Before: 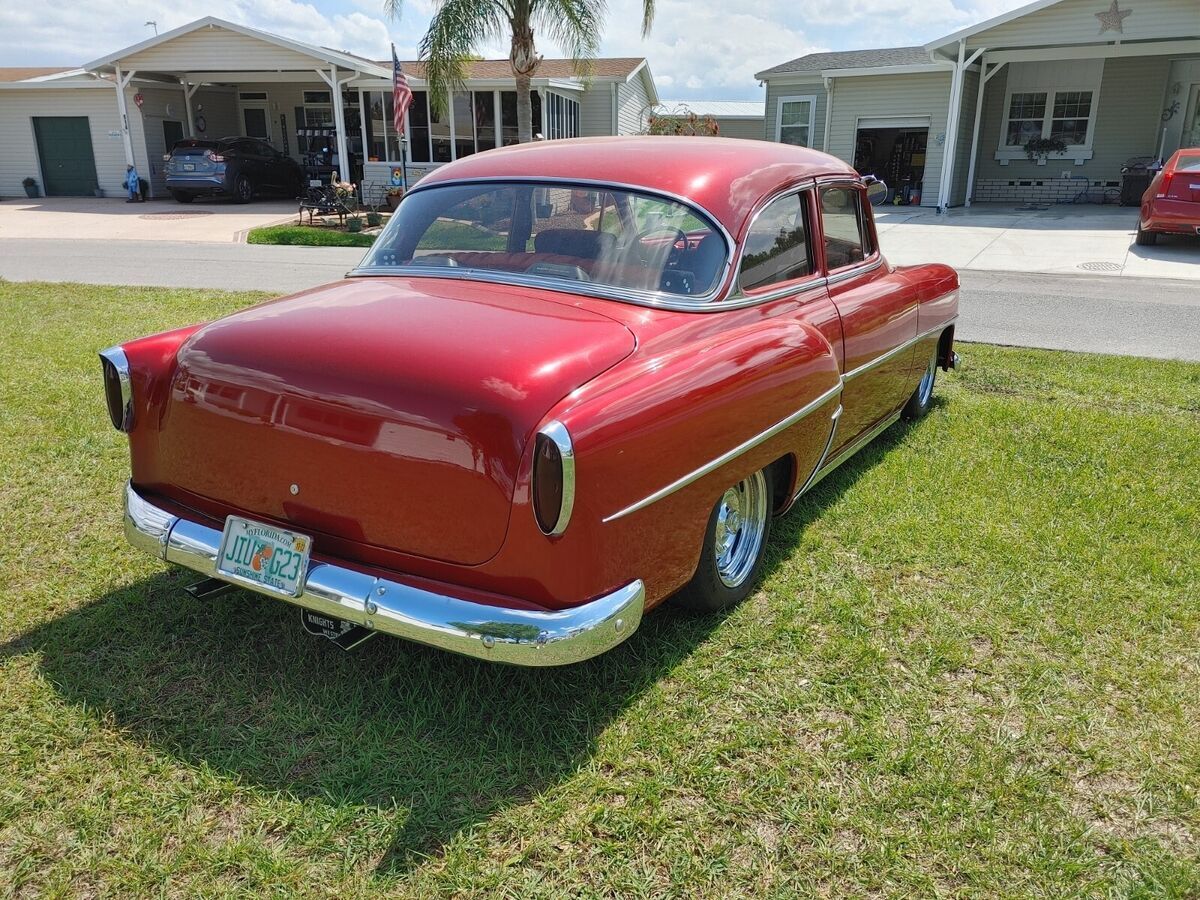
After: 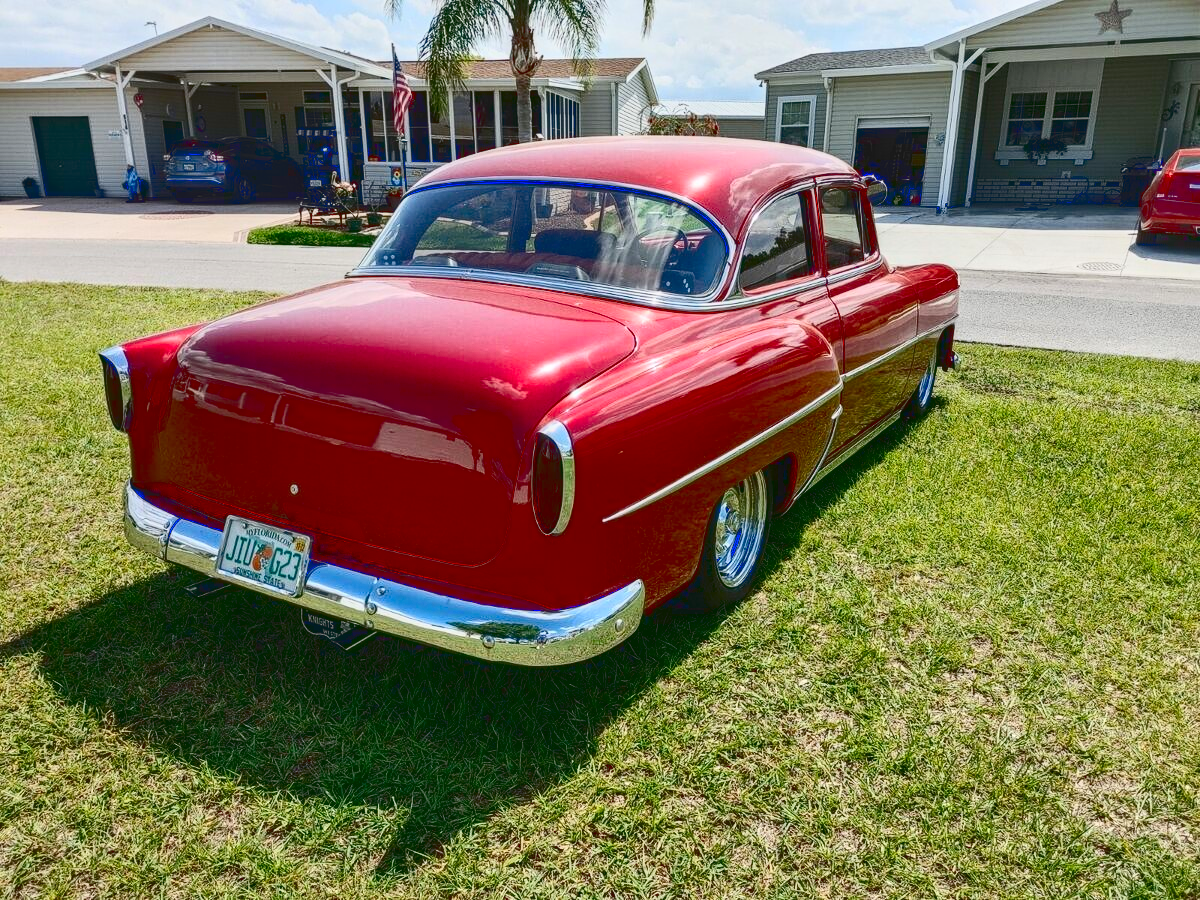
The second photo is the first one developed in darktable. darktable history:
local contrast: on, module defaults
contrast brightness saturation: contrast 0.32, brightness -0.08, saturation 0.17
tone curve: curves: ch0 [(0, 0.068) (1, 0.961)], color space Lab, linked channels, preserve colors none
